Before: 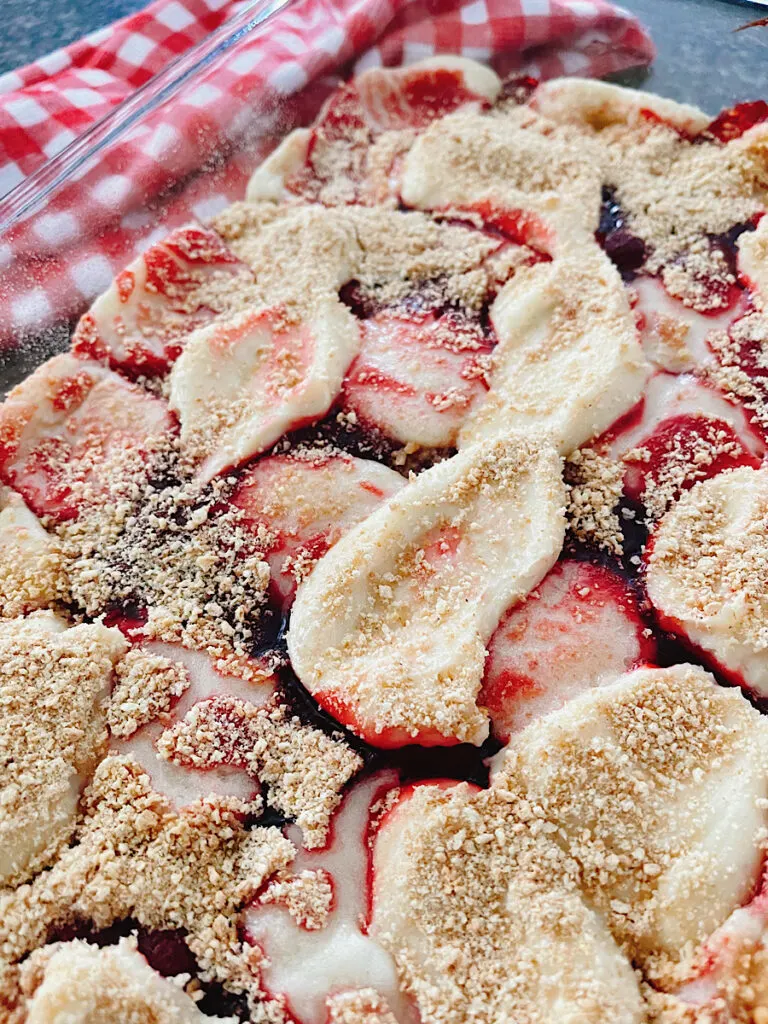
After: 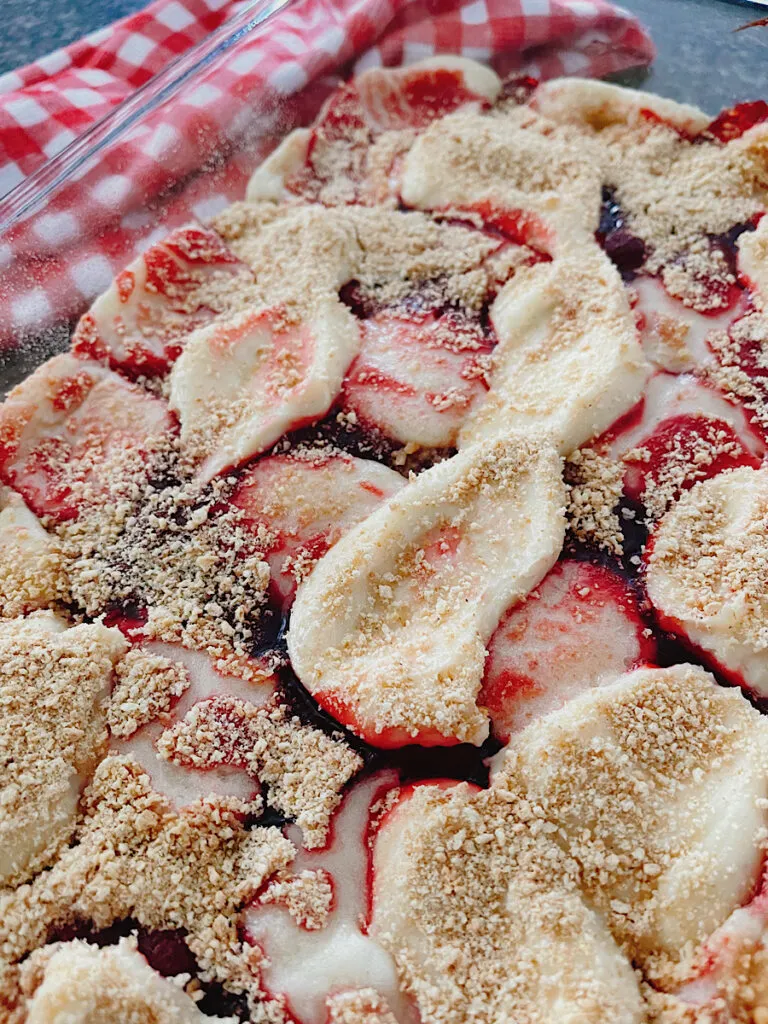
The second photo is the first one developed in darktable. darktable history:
tone equalizer: -8 EV 0 EV, -7 EV 0.002 EV, -6 EV -0.005 EV, -5 EV -0.012 EV, -4 EV -0.057 EV, -3 EV -0.216 EV, -2 EV -0.285 EV, -1 EV 0.082 EV, +0 EV 0.311 EV, smoothing diameter 2.16%, edges refinement/feathering 16.15, mask exposure compensation -1.57 EV, filter diffusion 5
